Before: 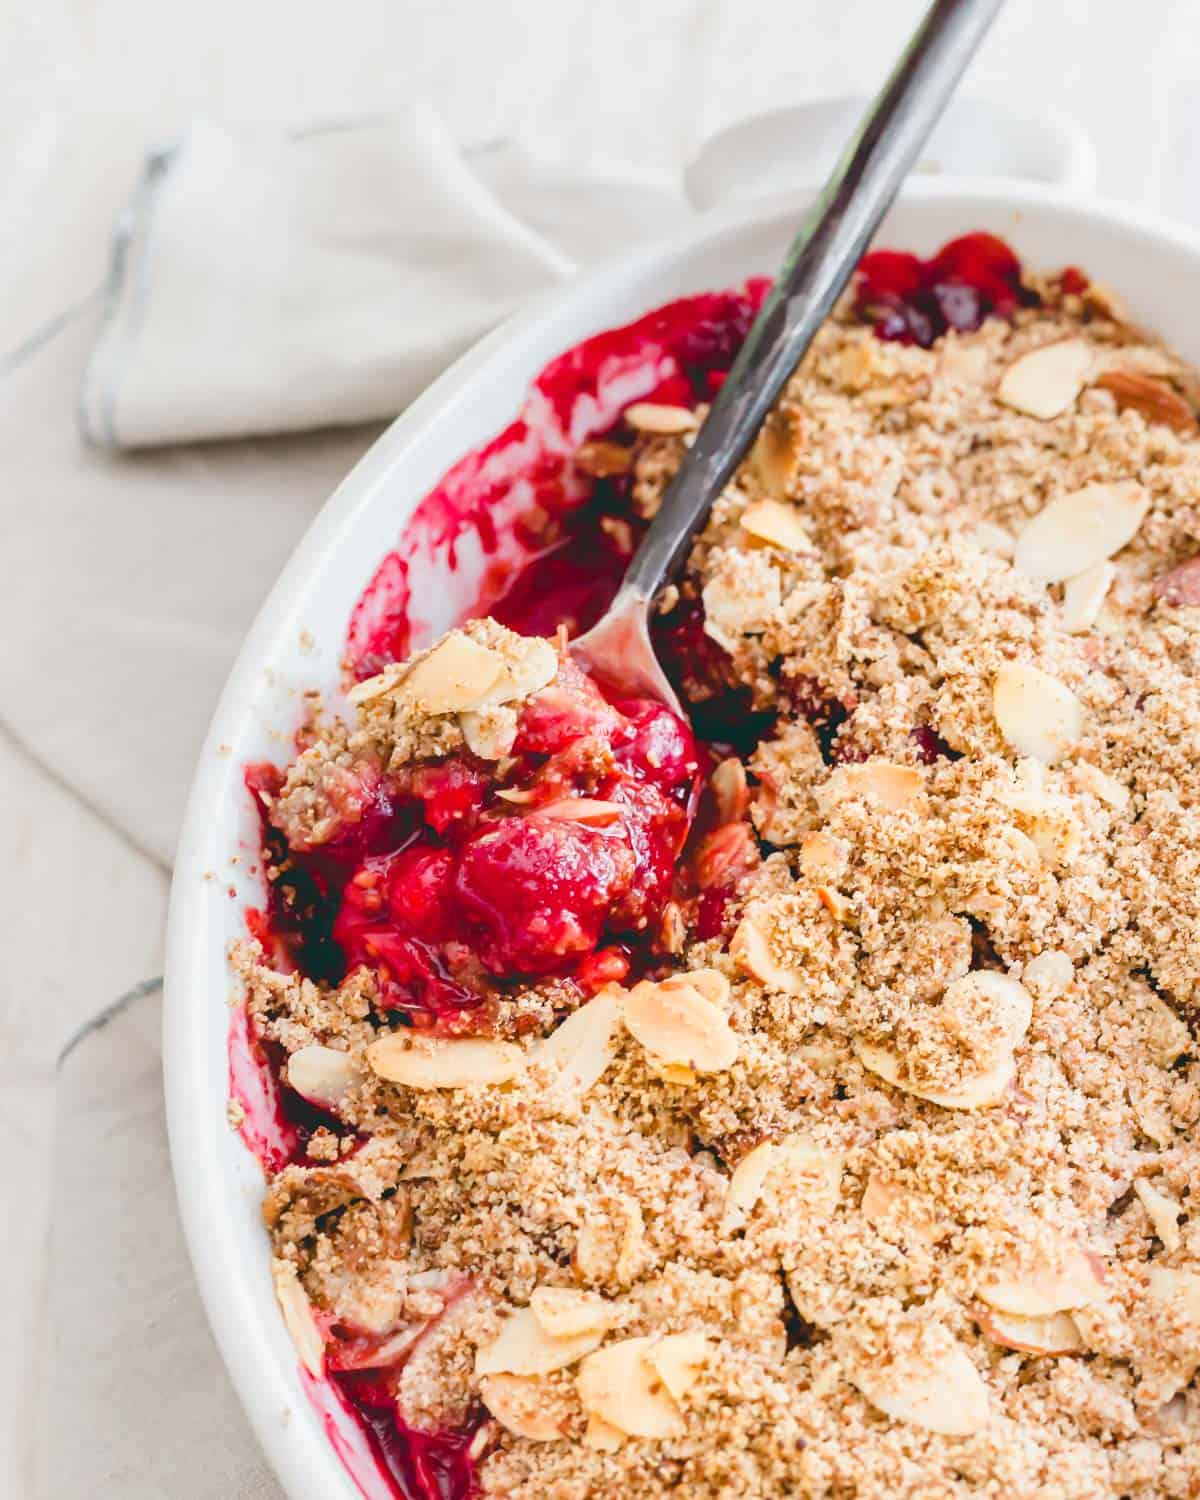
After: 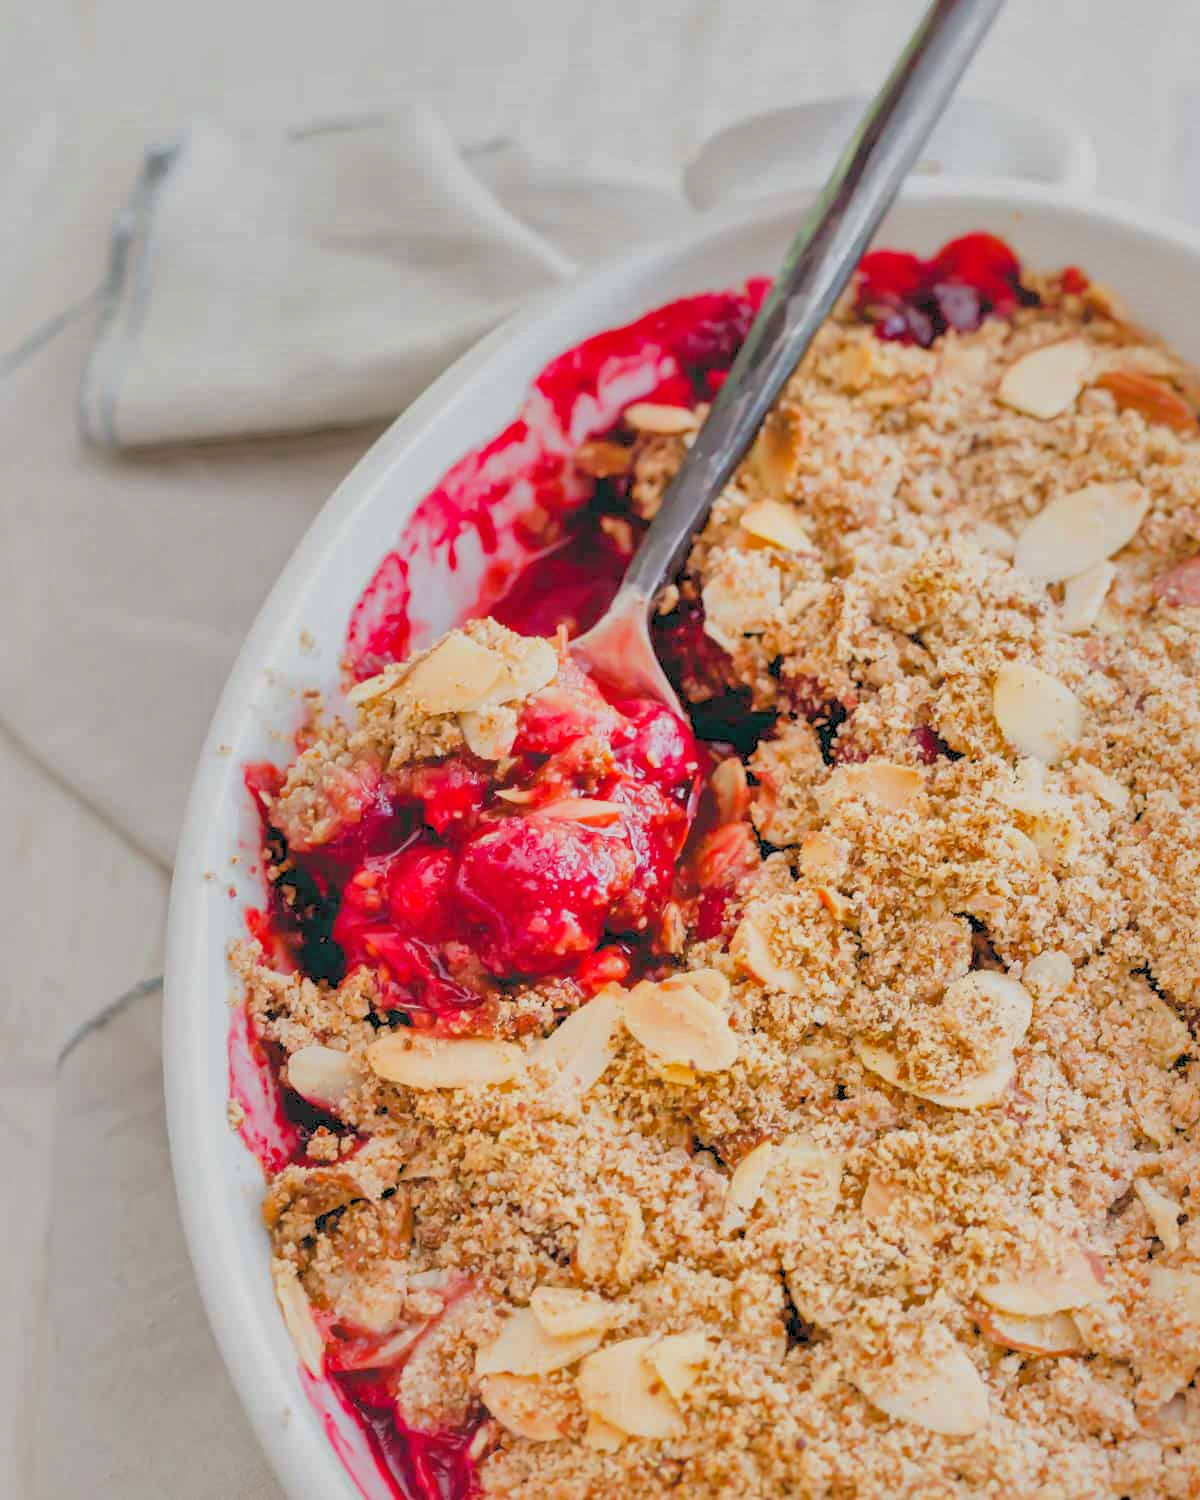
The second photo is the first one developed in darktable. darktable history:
rgb levels: preserve colors sum RGB, levels [[0.038, 0.433, 0.934], [0, 0.5, 1], [0, 0.5, 1]]
shadows and highlights: shadows 40, highlights -60
tone equalizer: on, module defaults
